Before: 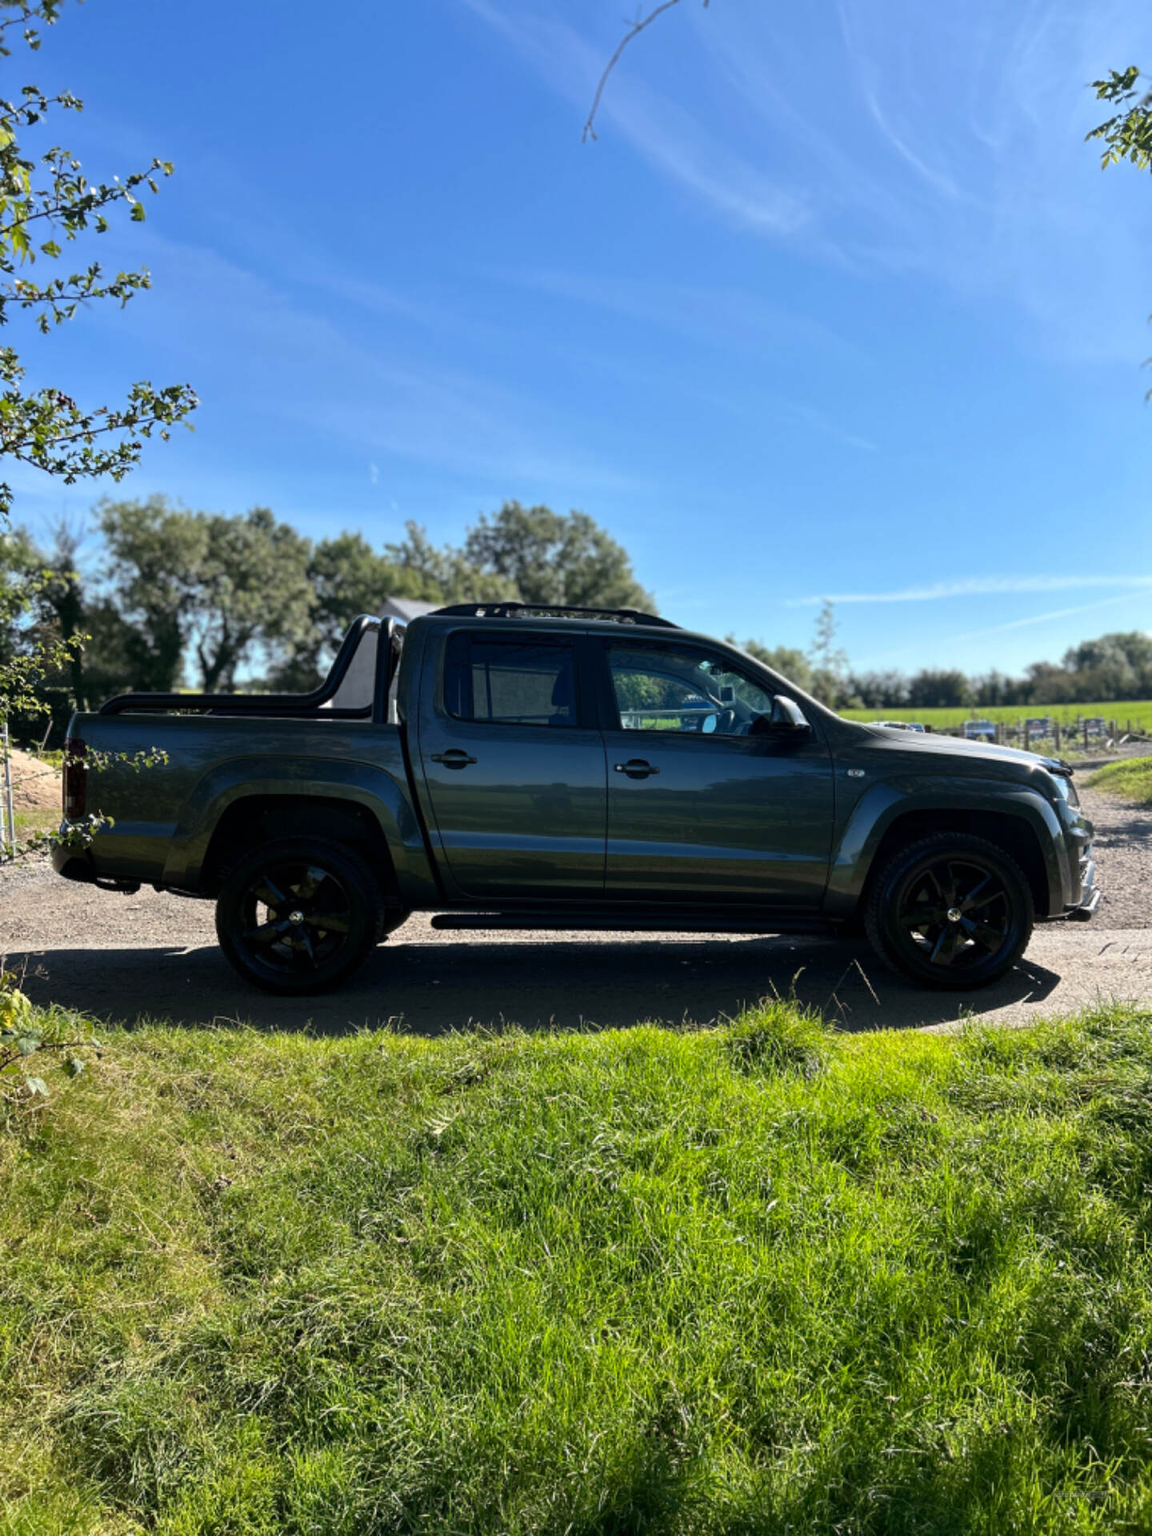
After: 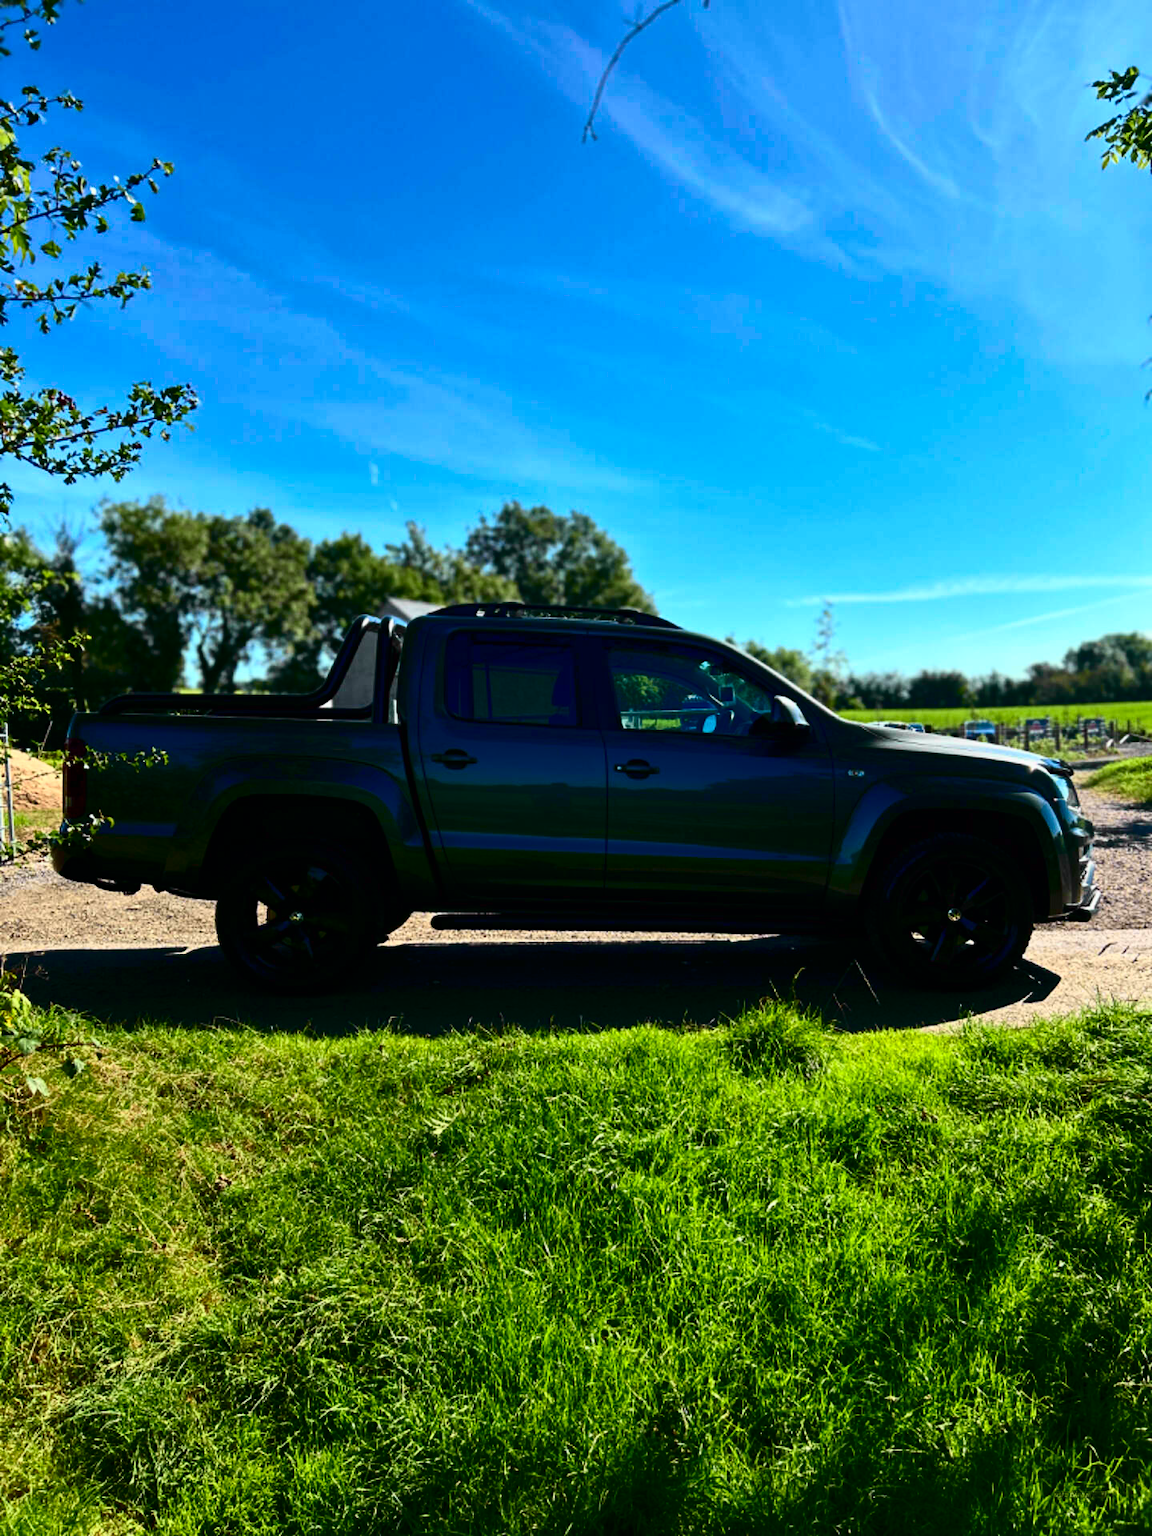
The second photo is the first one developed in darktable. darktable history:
contrast brightness saturation: contrast 0.1, brightness -0.26, saturation 0.14
tone curve: curves: ch0 [(0, 0.003) (0.044, 0.032) (0.12, 0.089) (0.19, 0.164) (0.269, 0.269) (0.473, 0.533) (0.595, 0.695) (0.718, 0.823) (0.855, 0.931) (1, 0.982)]; ch1 [(0, 0) (0.243, 0.245) (0.427, 0.387) (0.493, 0.481) (0.501, 0.5) (0.521, 0.528) (0.554, 0.586) (0.607, 0.655) (0.671, 0.735) (0.796, 0.85) (1, 1)]; ch2 [(0, 0) (0.249, 0.216) (0.357, 0.317) (0.448, 0.432) (0.478, 0.492) (0.498, 0.499) (0.517, 0.519) (0.537, 0.57) (0.569, 0.623) (0.61, 0.663) (0.706, 0.75) (0.808, 0.809) (0.991, 0.968)], color space Lab, independent channels, preserve colors none
